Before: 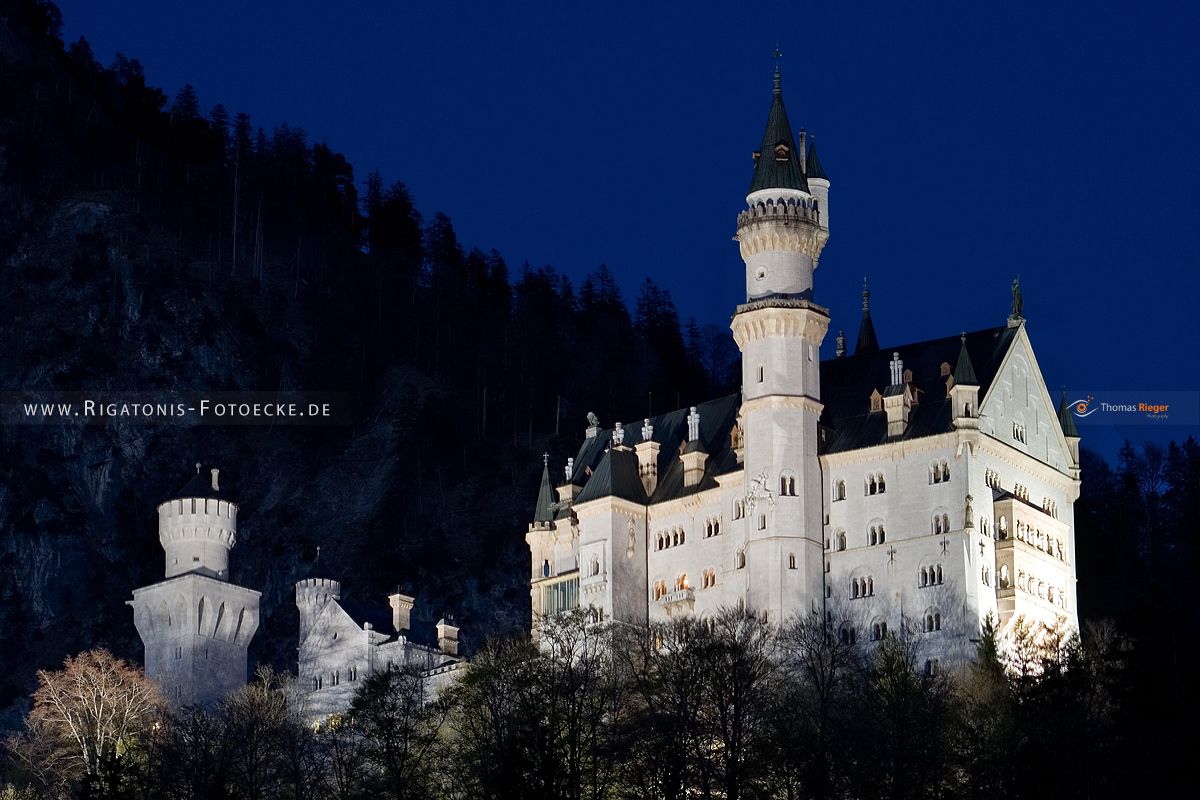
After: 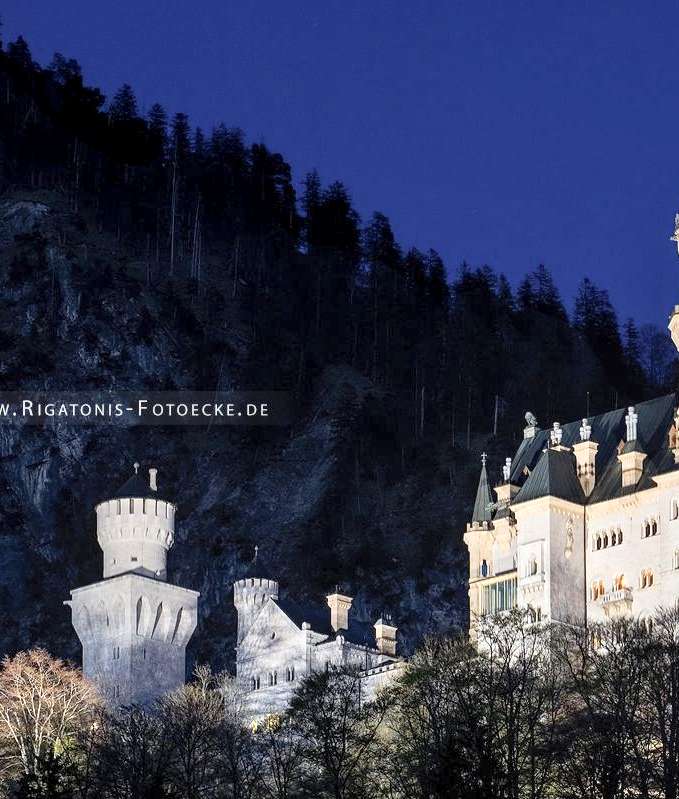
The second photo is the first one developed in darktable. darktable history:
crop: left 5.218%, right 38.14%
local contrast: on, module defaults
exposure: exposure 0.637 EV, compensate highlight preservation false
contrast brightness saturation: contrast 0.135, brightness 0.207
